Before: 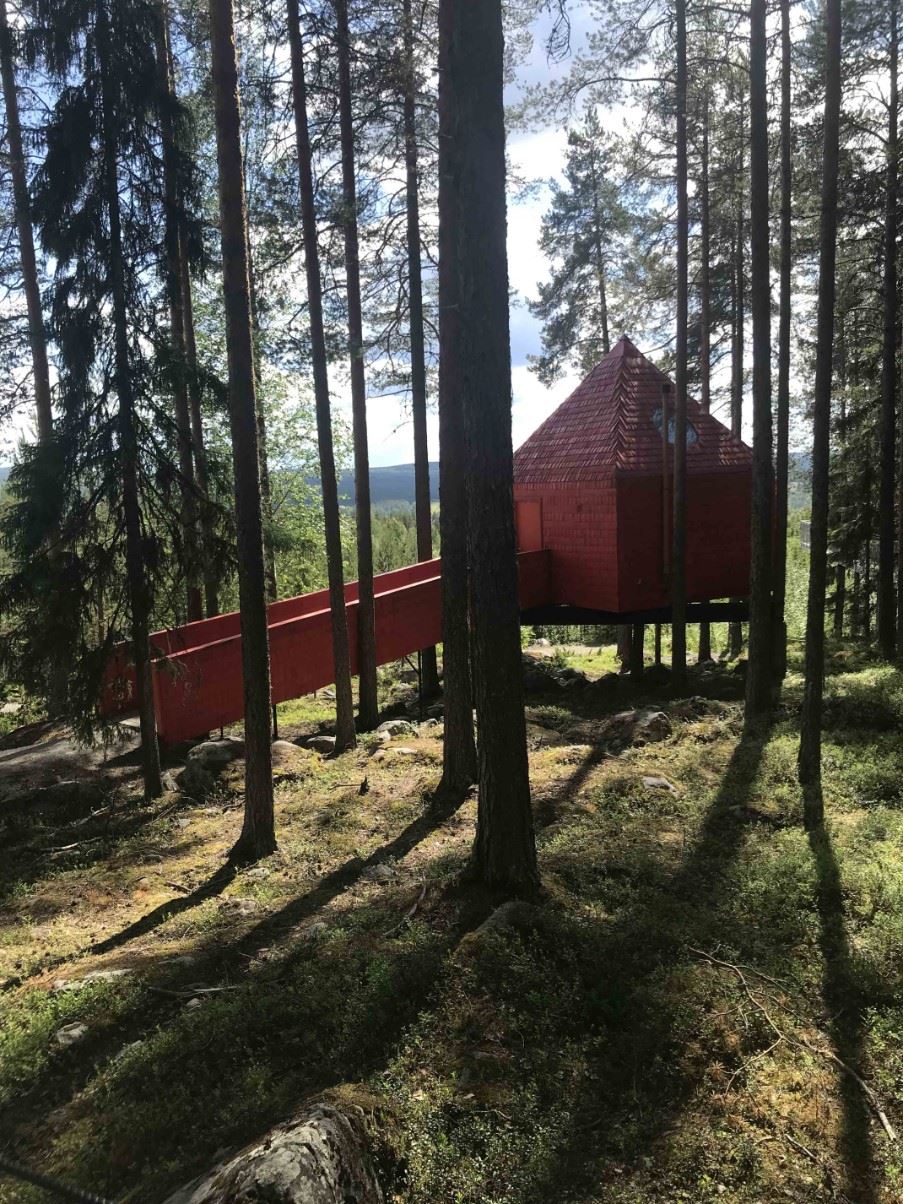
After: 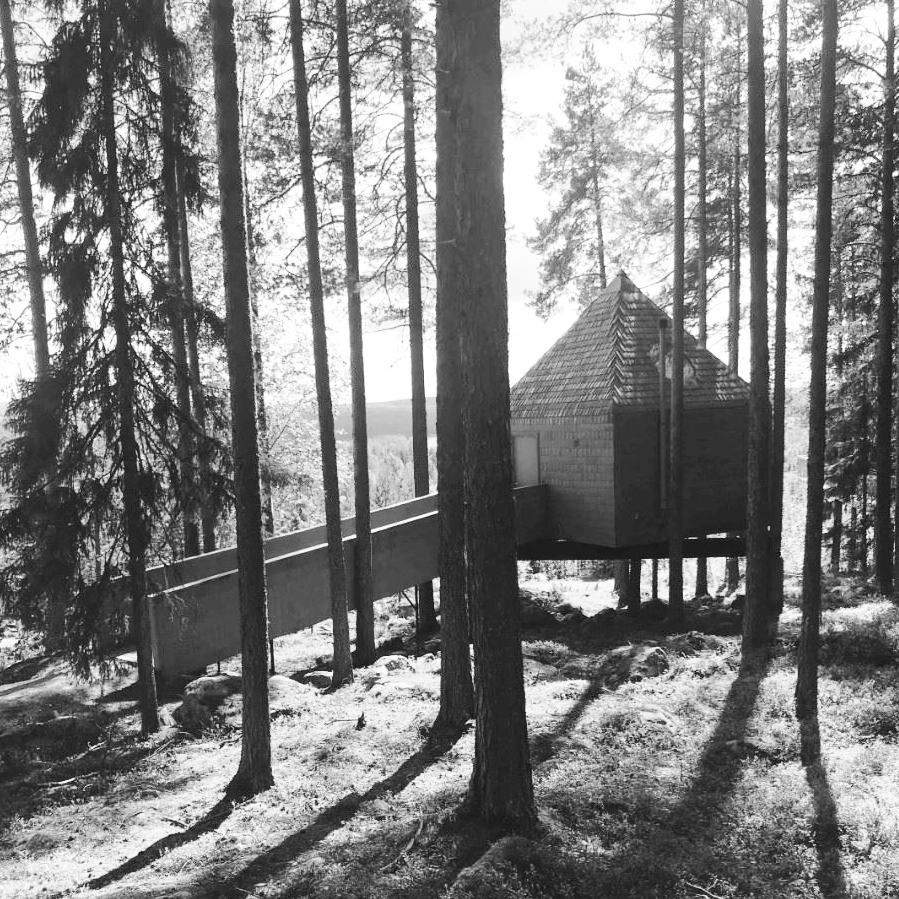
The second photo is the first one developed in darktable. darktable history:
monochrome: on, module defaults
white balance: red 0.983, blue 1.036
rotate and perspective: automatic cropping original format, crop left 0, crop top 0
crop: left 0.387%, top 5.469%, bottom 19.809%
base curve: curves: ch0 [(0, 0) (0.028, 0.03) (0.121, 0.232) (0.46, 0.748) (0.859, 0.968) (1, 1)], preserve colors none
contrast brightness saturation: contrast 0.1, brightness 0.3, saturation 0.14
